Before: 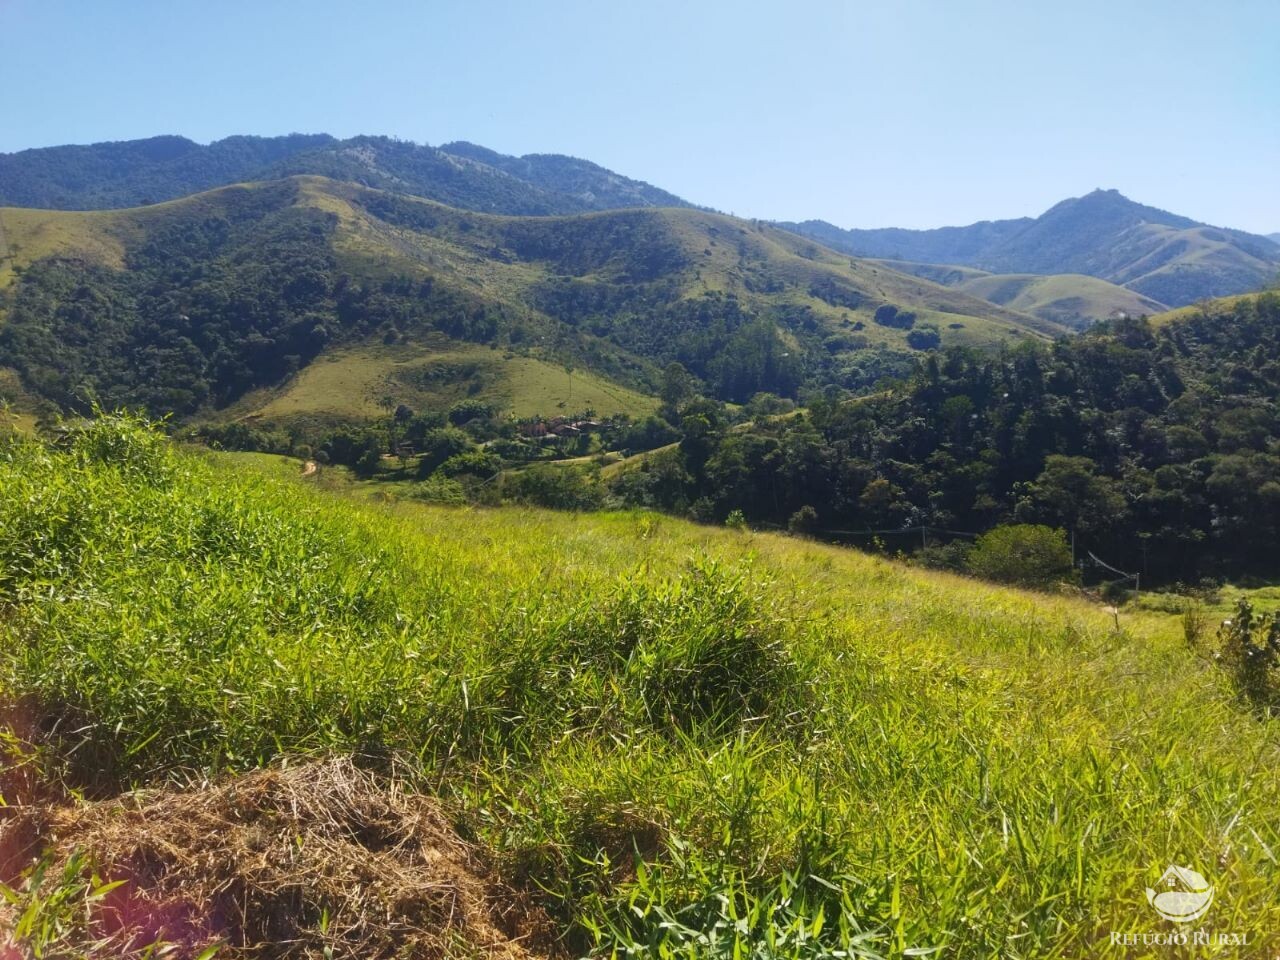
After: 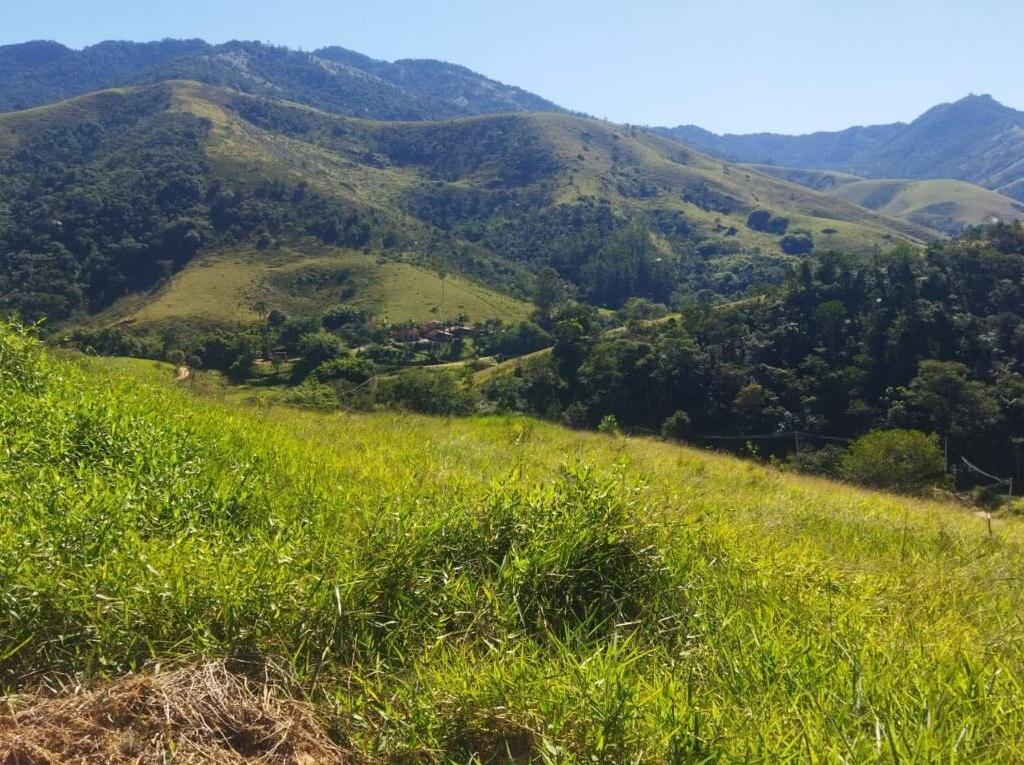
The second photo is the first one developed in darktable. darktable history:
crop and rotate: left 9.962%, top 9.959%, right 9.964%, bottom 10.276%
